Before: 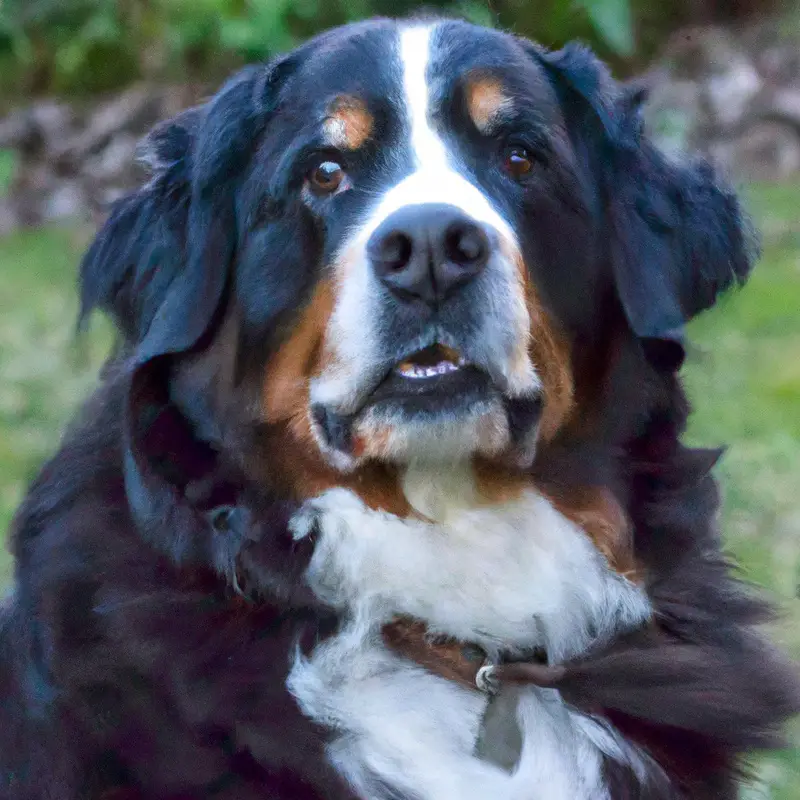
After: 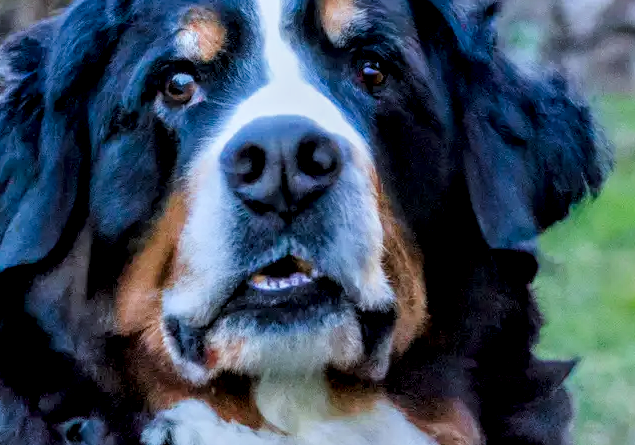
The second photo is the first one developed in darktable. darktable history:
color zones: curves: ch0 [(0, 0.613) (0.01, 0.613) (0.245, 0.448) (0.498, 0.529) (0.642, 0.665) (0.879, 0.777) (0.99, 0.613)]; ch1 [(0, 0) (0.143, 0) (0.286, 0) (0.429, 0) (0.571, 0) (0.714, 0) (0.857, 0)], mix -121.96%
local contrast: detail 160%
filmic rgb: black relative exposure -4.88 EV, hardness 2.82
color calibration: illuminant custom, x 0.368, y 0.373, temperature 4330.32 K
crop: left 18.38%, top 11.092%, right 2.134%, bottom 33.217%
